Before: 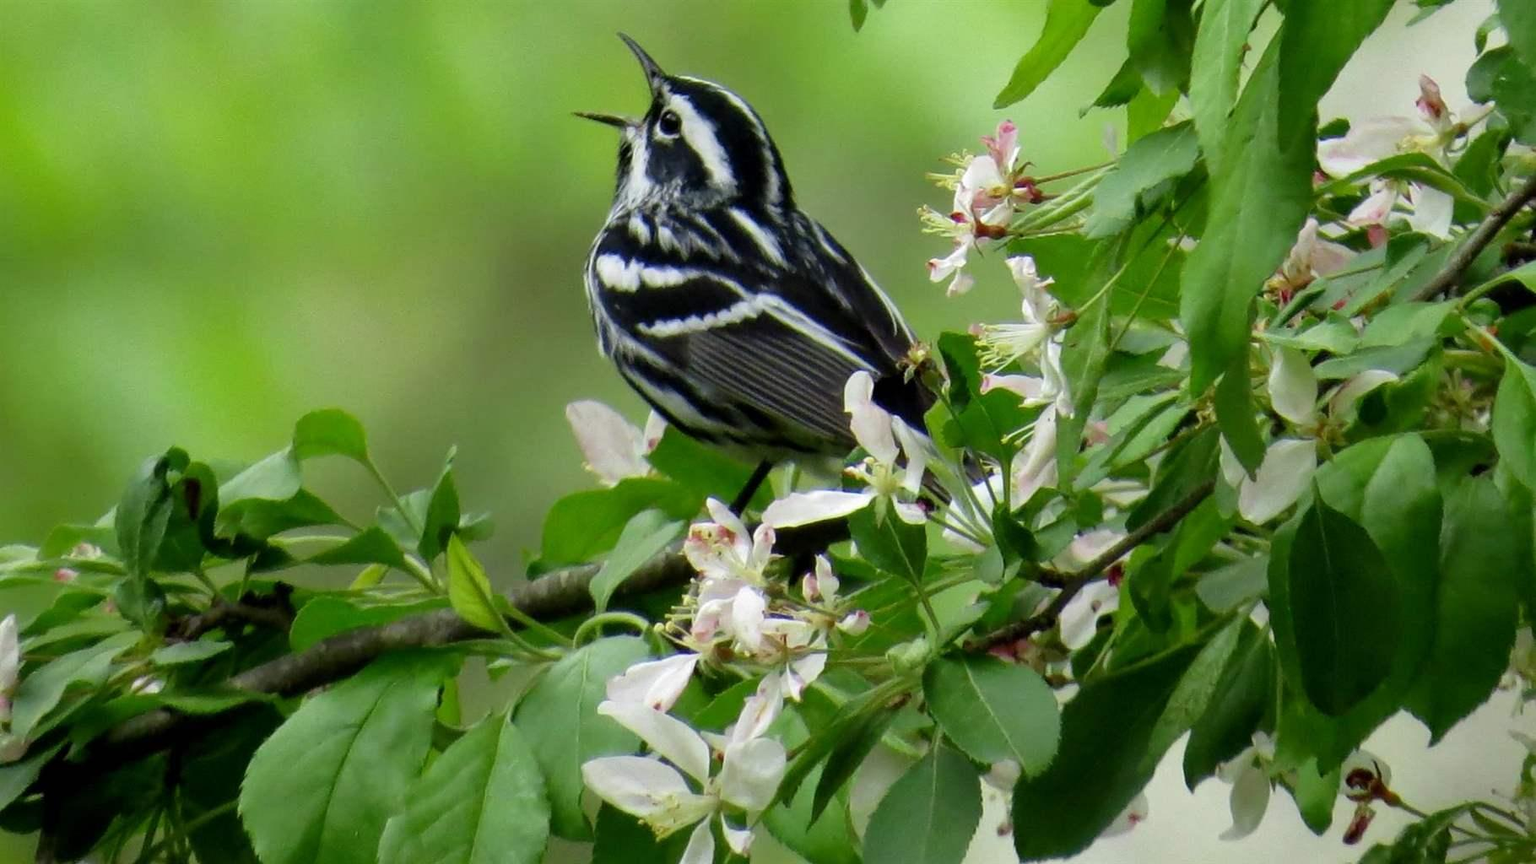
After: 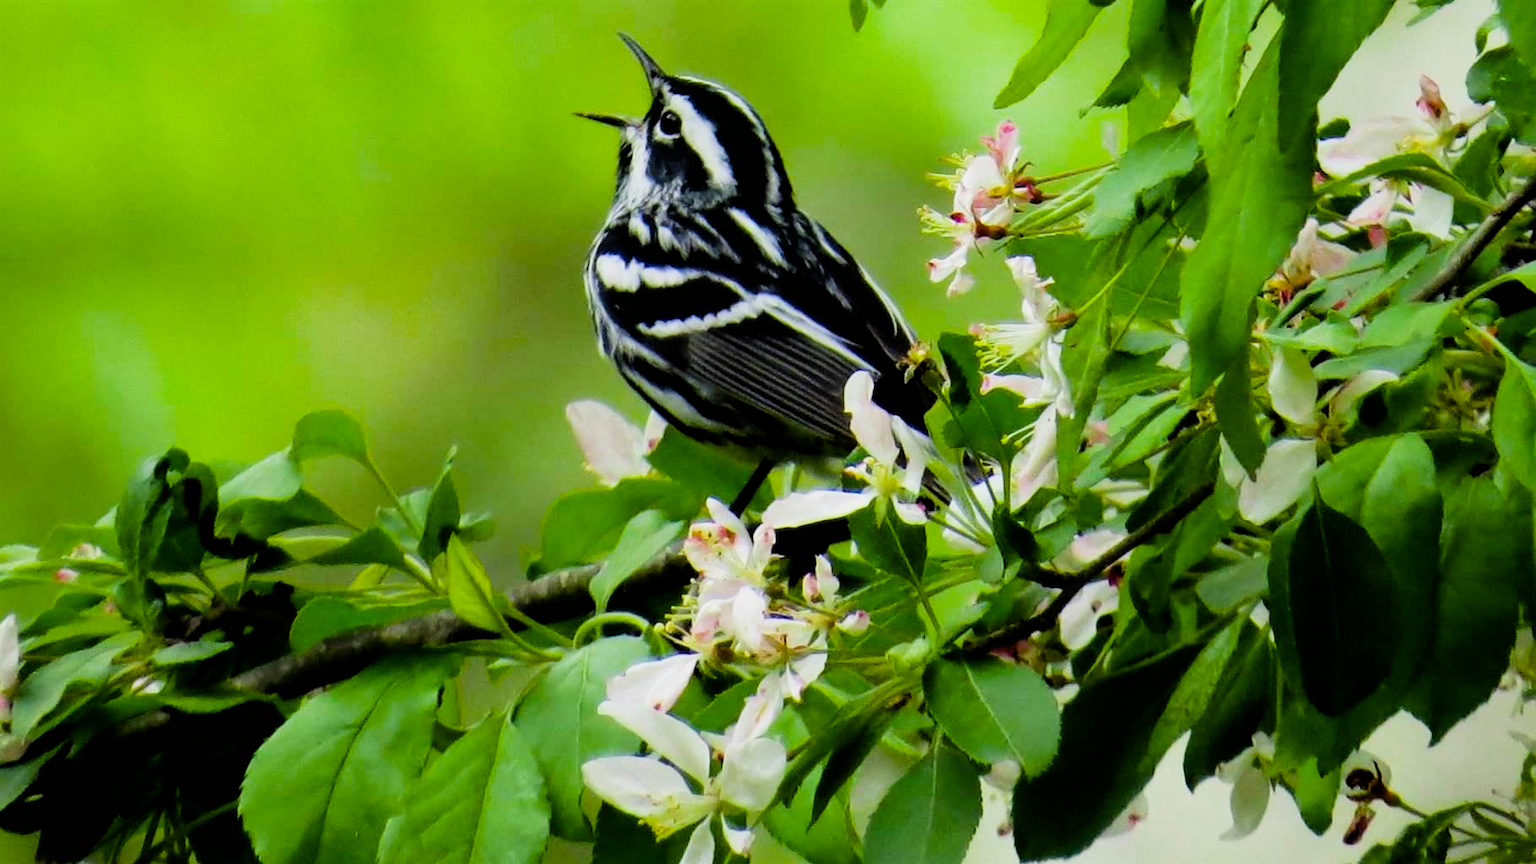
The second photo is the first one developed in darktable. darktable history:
filmic rgb: black relative exposure -5 EV, hardness 2.88, contrast 1.3, highlights saturation mix -30%
color balance rgb: perceptual saturation grading › global saturation 36%, perceptual brilliance grading › global brilliance 10%, global vibrance 20%
